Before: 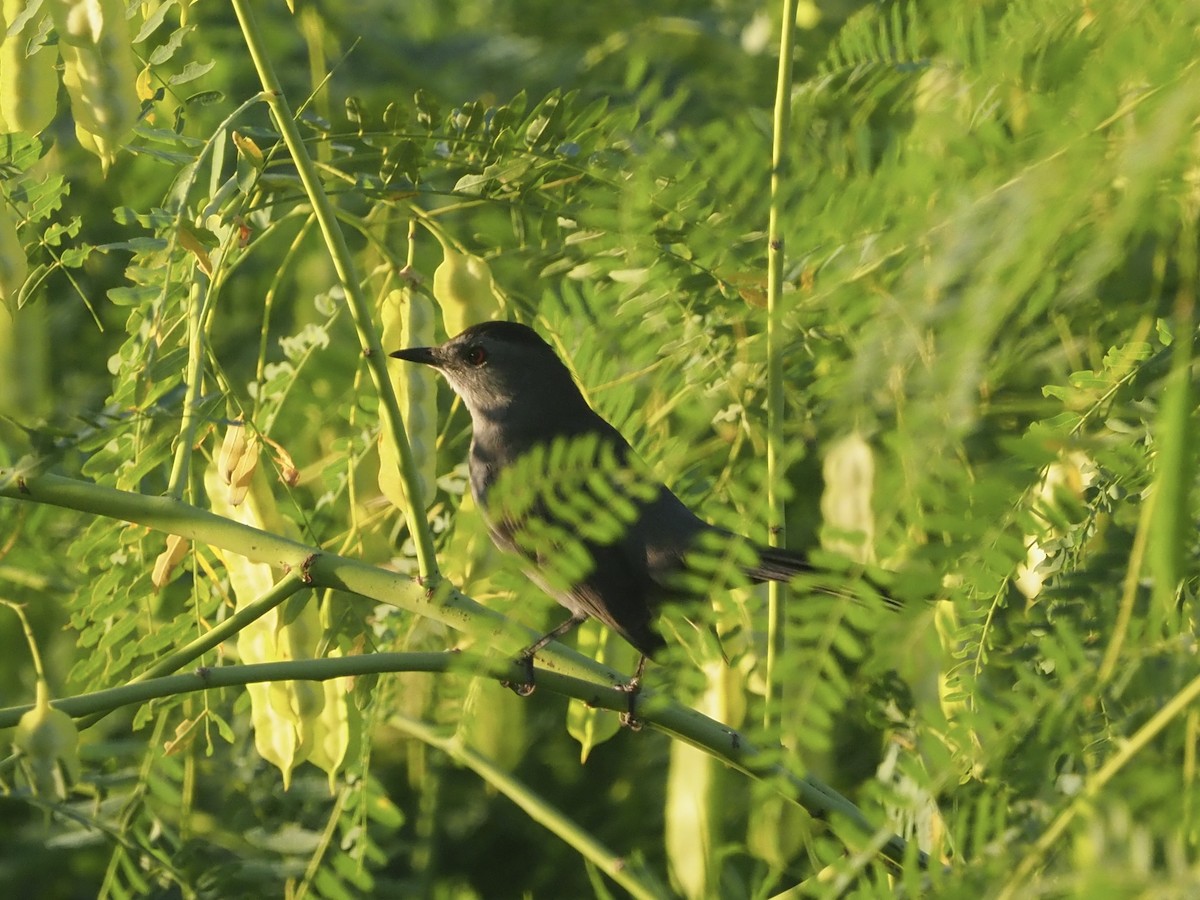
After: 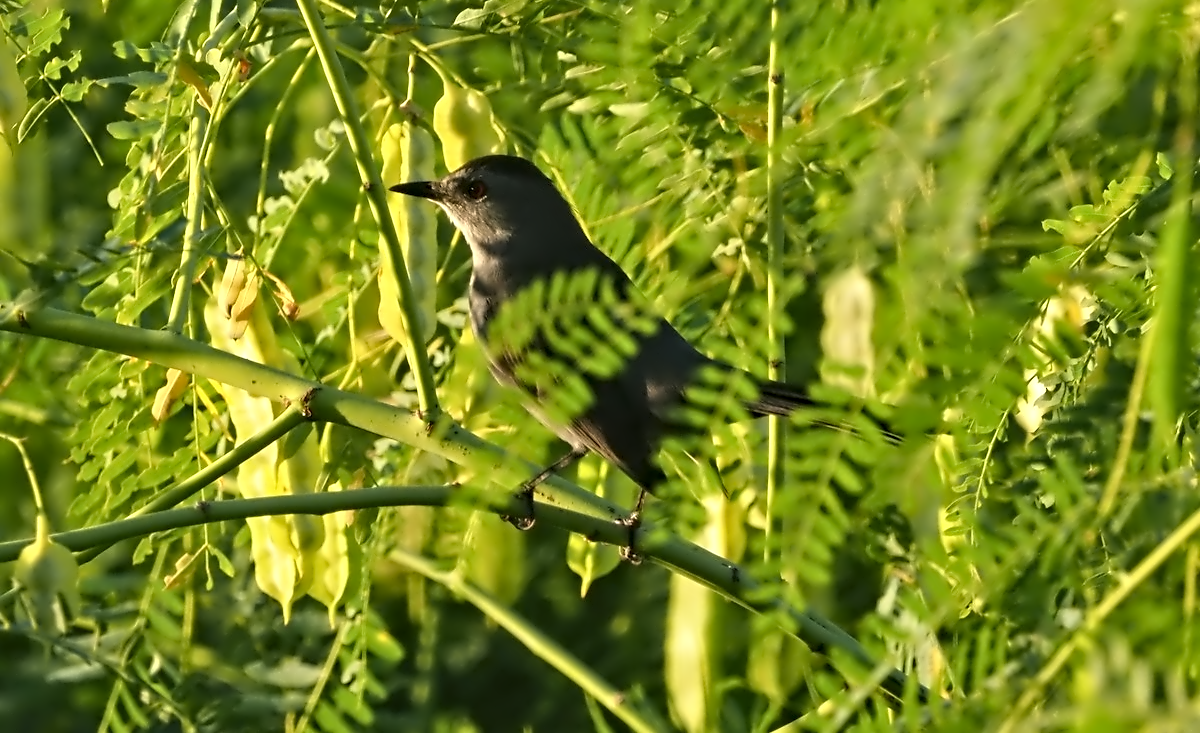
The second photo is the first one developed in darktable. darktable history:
color zones: curves: ch1 [(0, 0.513) (0.143, 0.524) (0.286, 0.511) (0.429, 0.506) (0.571, 0.503) (0.714, 0.503) (0.857, 0.508) (1, 0.513)]
contrast equalizer: octaves 7, y [[0.5, 0.542, 0.583, 0.625, 0.667, 0.708], [0.5 ×6], [0.5 ×6], [0, 0.033, 0.067, 0.1, 0.133, 0.167], [0, 0.05, 0.1, 0.15, 0.2, 0.25]]
crop and rotate: top 18.507%
